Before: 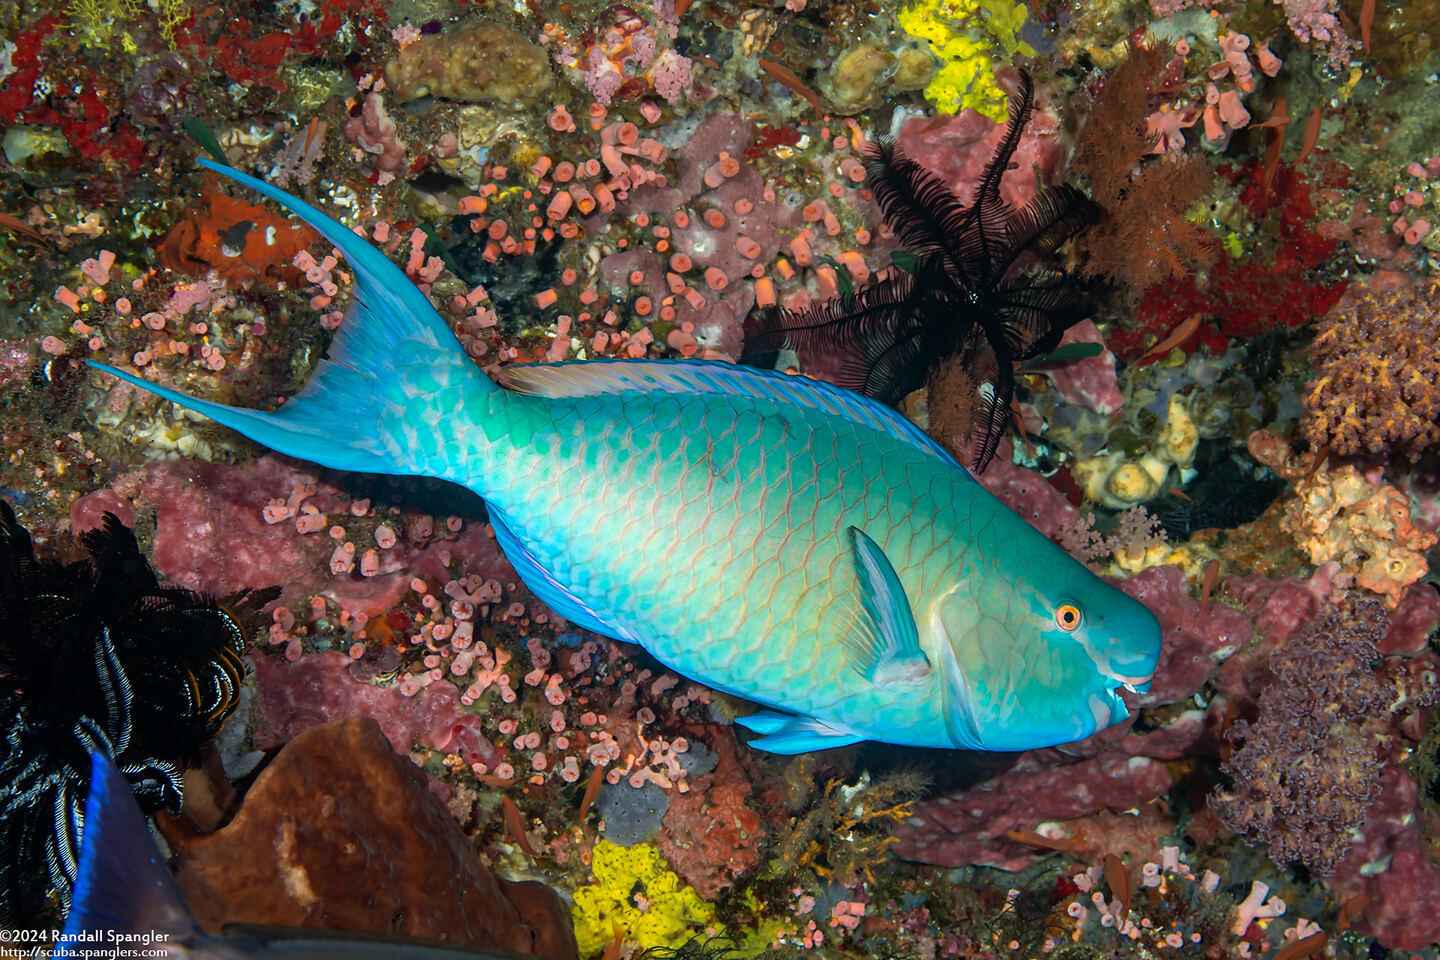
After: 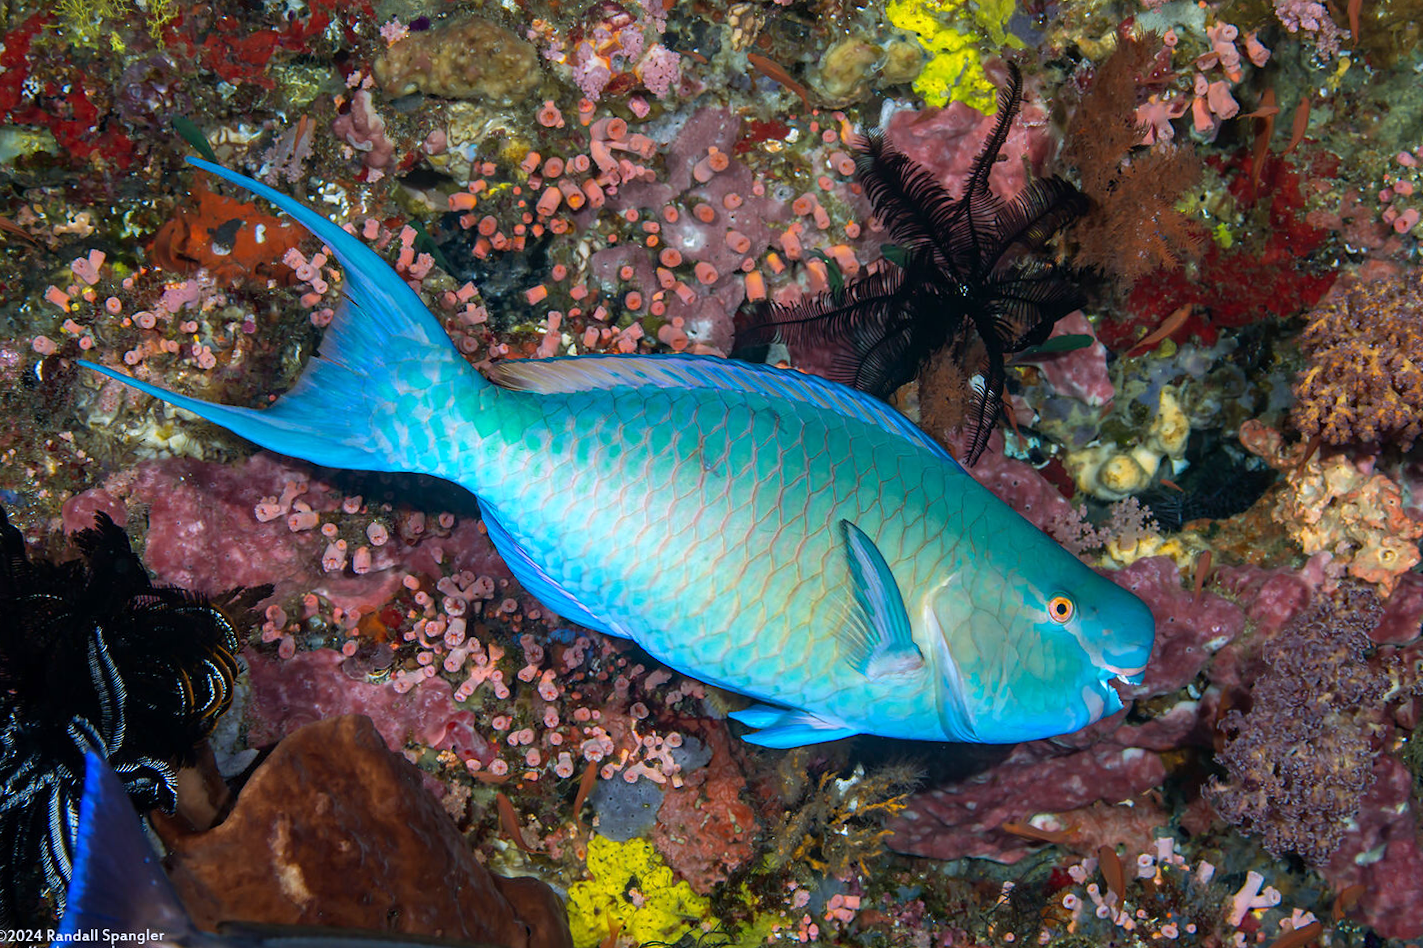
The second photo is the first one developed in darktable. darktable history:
white balance: red 0.967, blue 1.119, emerald 0.756
rotate and perspective: rotation -0.45°, automatic cropping original format, crop left 0.008, crop right 0.992, crop top 0.012, crop bottom 0.988
